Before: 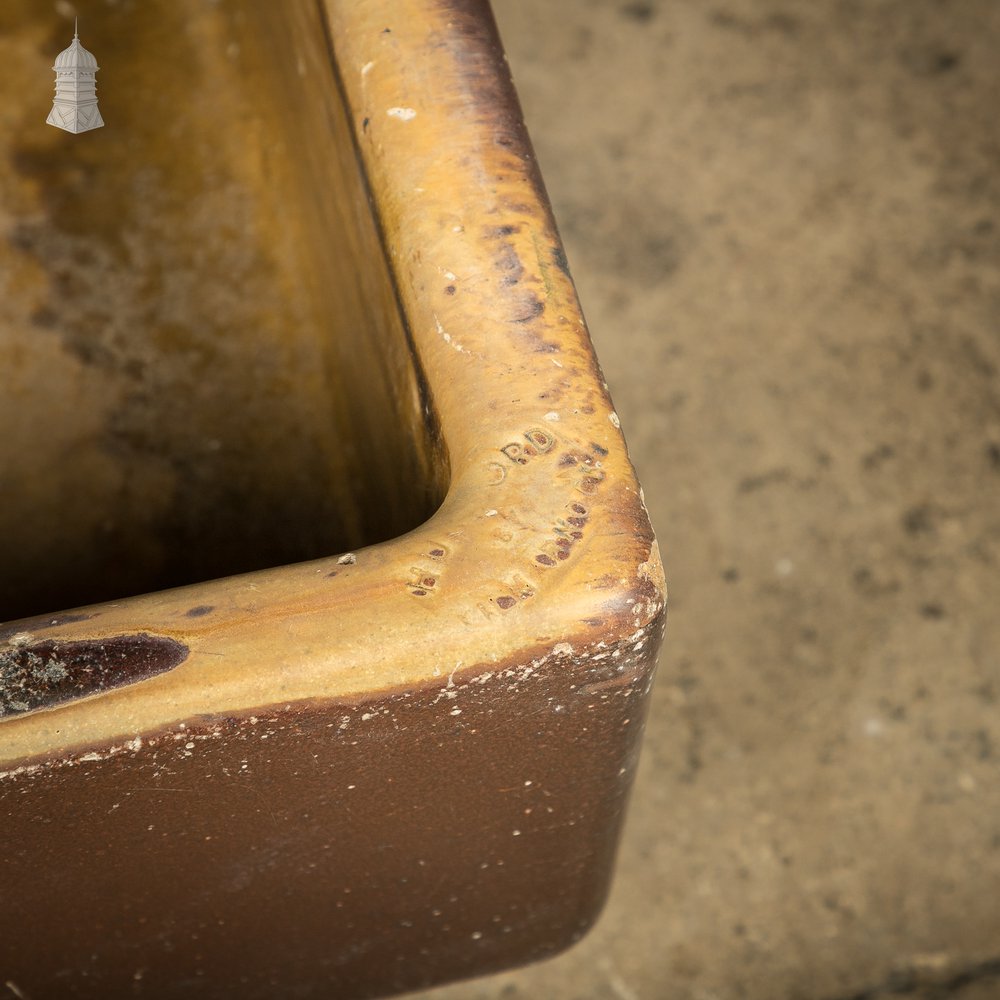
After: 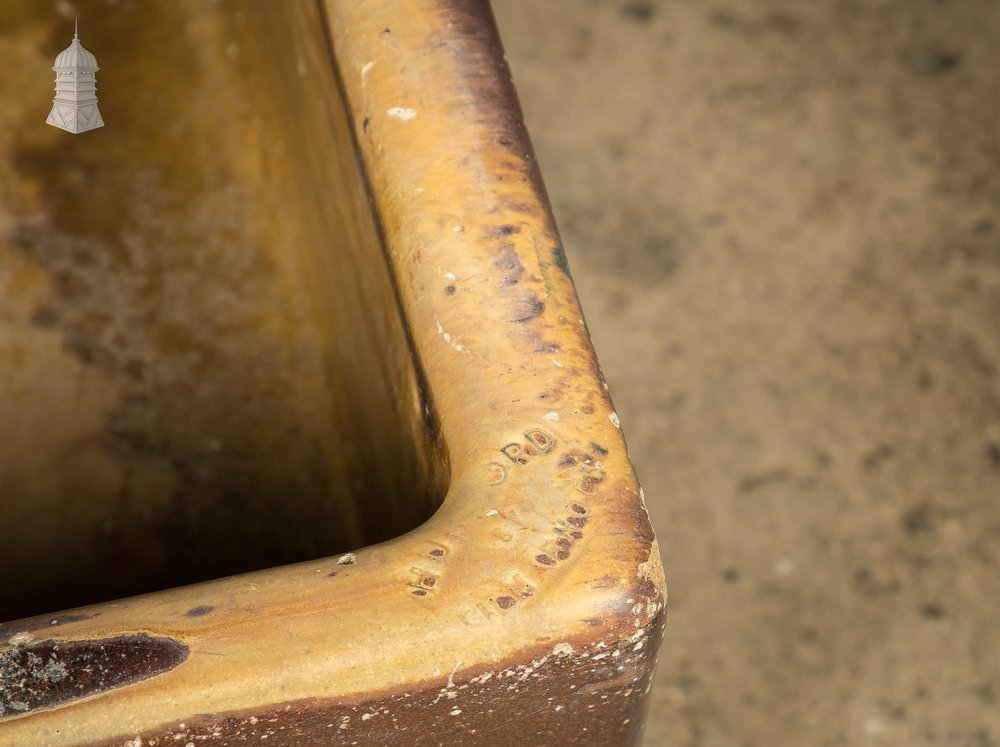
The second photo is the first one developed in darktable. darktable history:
crop: bottom 24.707%
